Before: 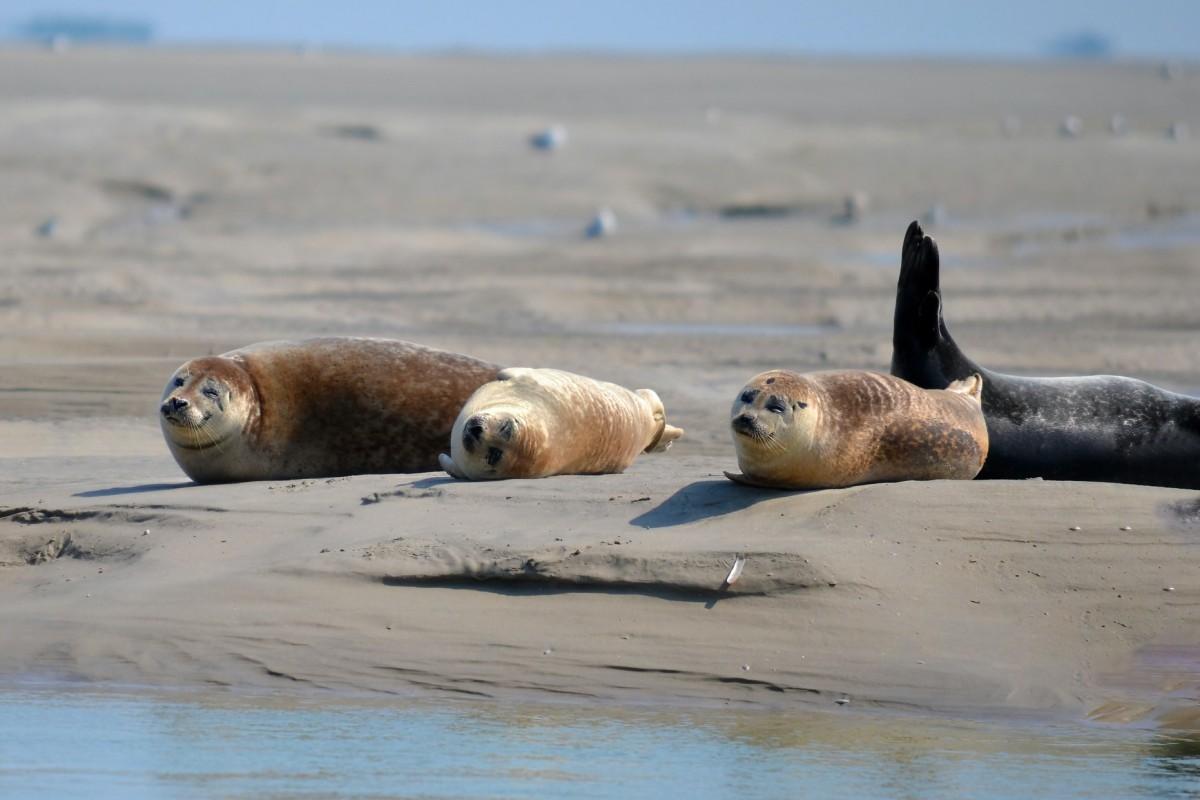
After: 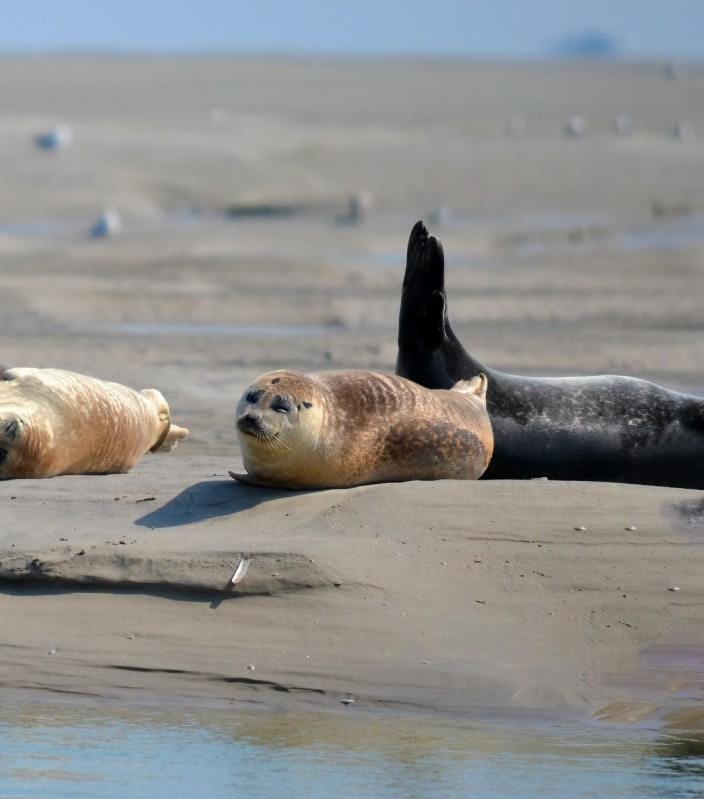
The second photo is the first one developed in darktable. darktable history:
crop: left 41.286%
